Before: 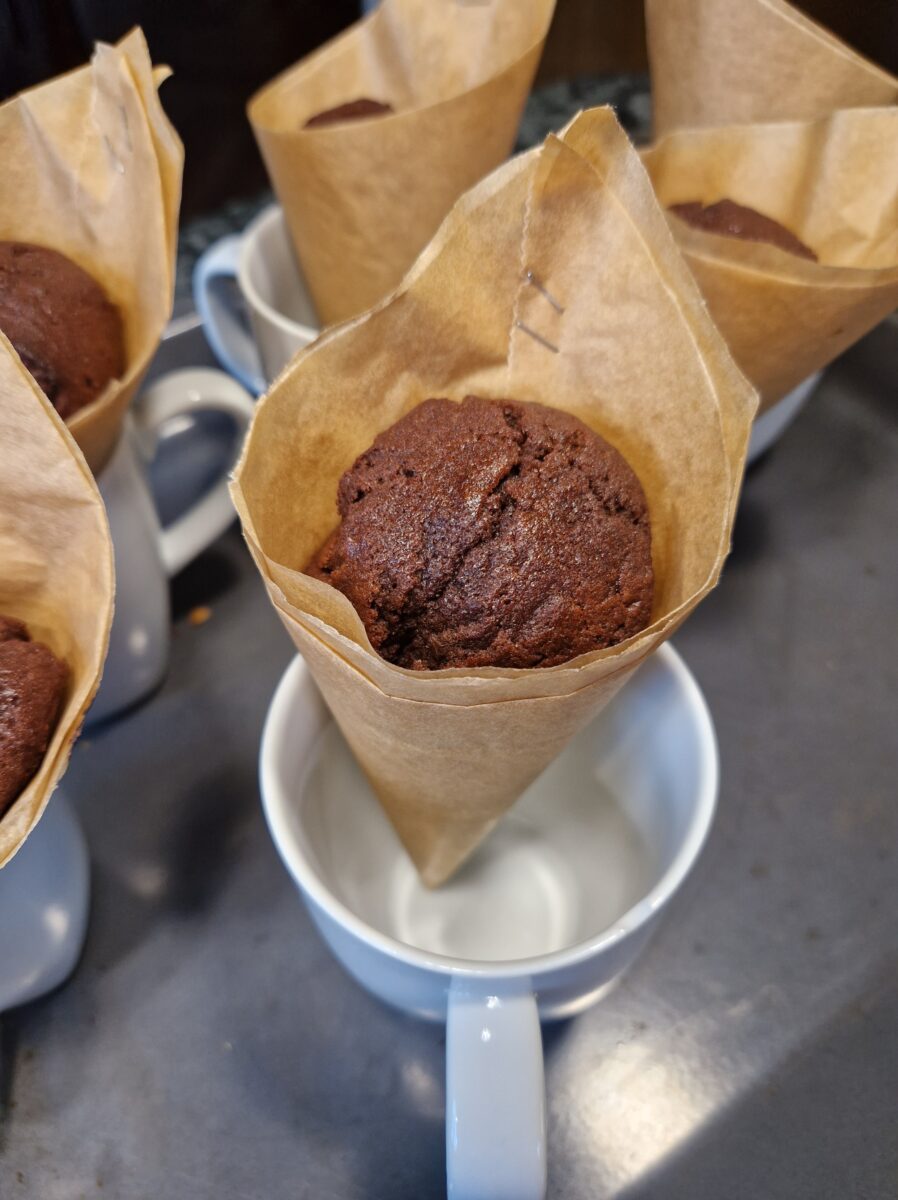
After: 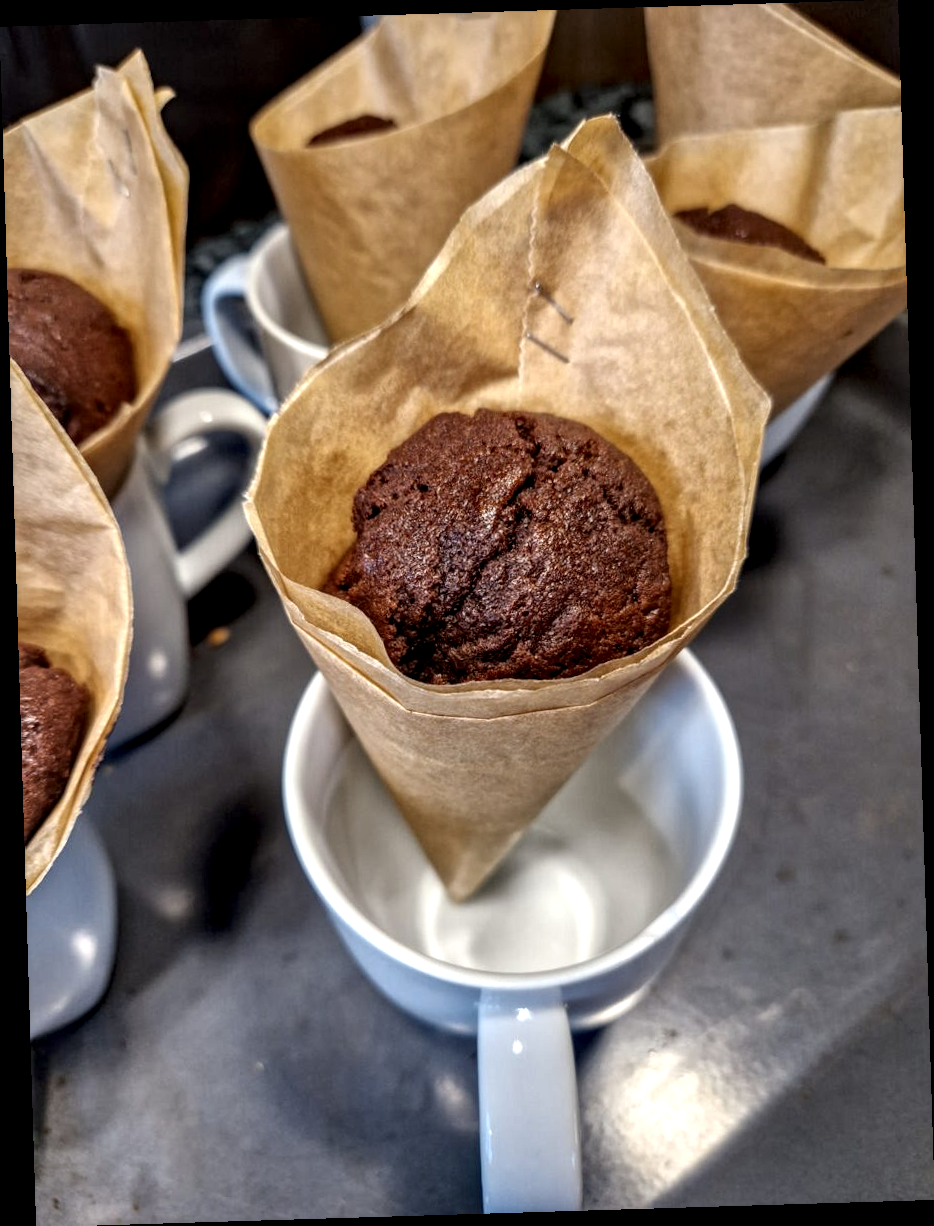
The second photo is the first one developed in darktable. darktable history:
local contrast: highlights 19%, detail 186%
rotate and perspective: rotation -1.75°, automatic cropping off
